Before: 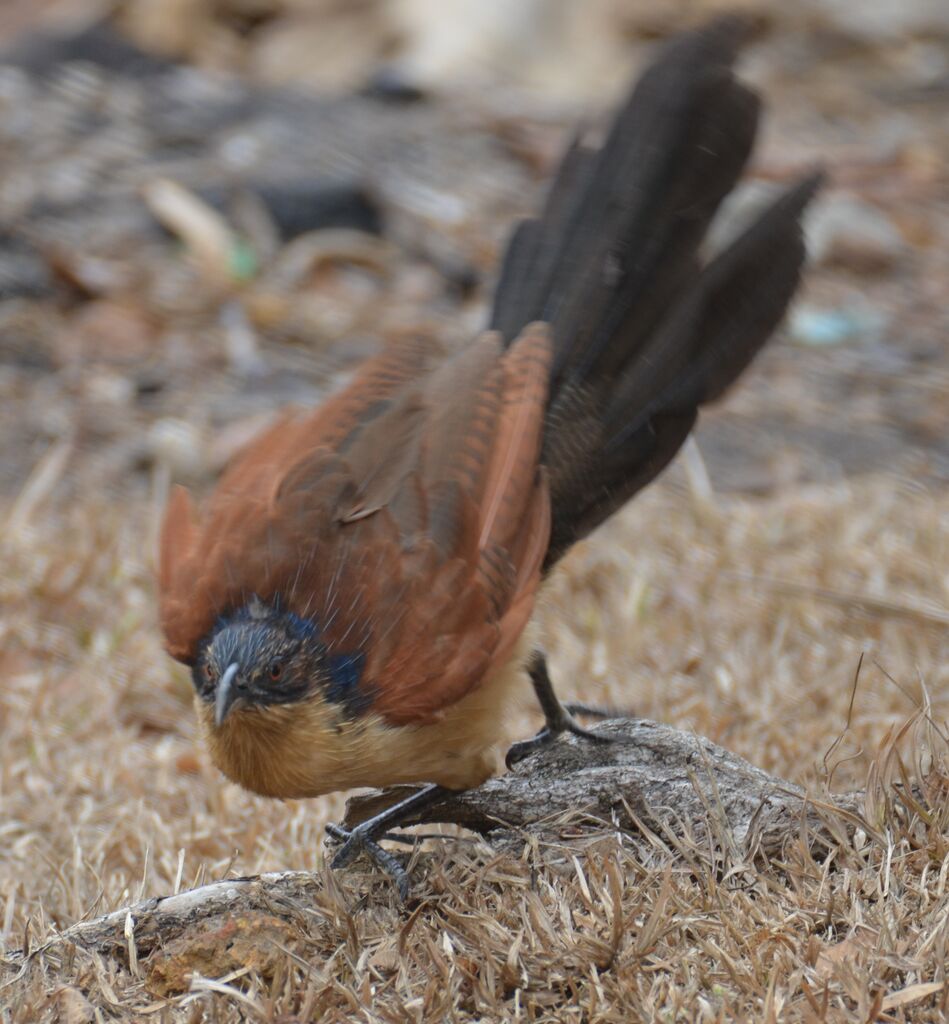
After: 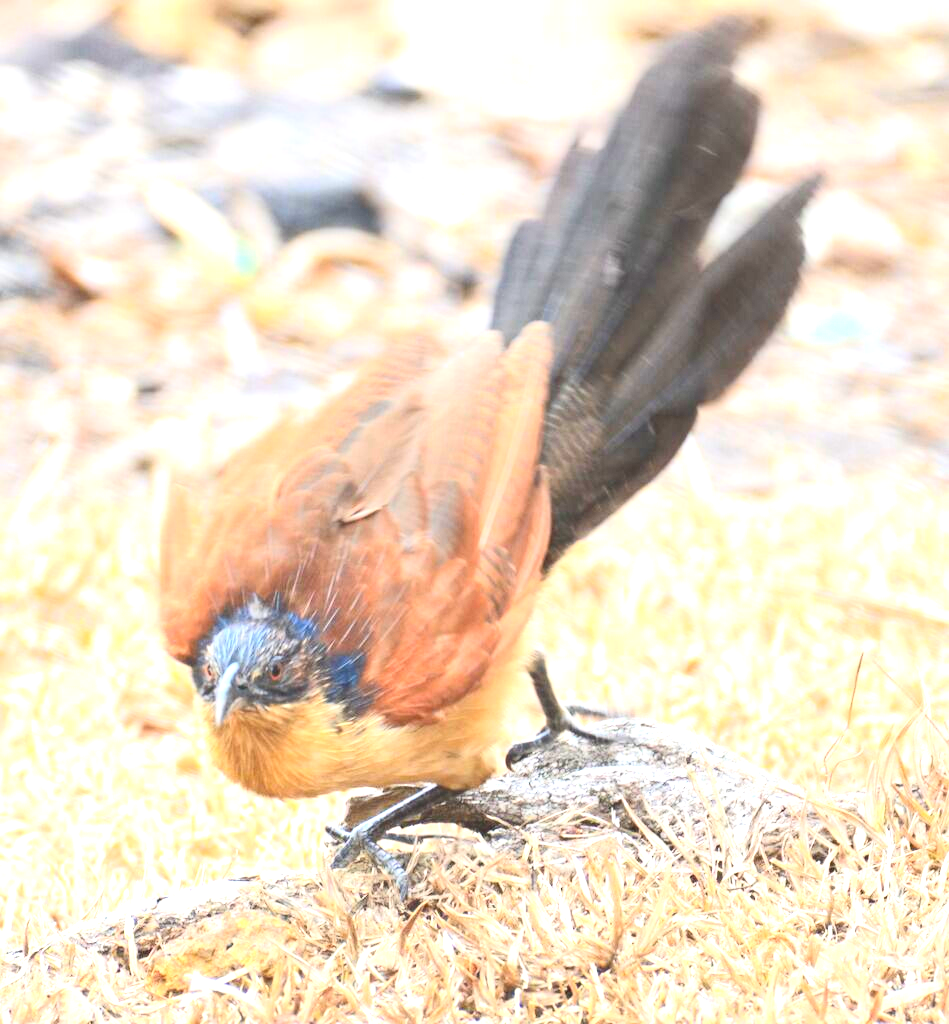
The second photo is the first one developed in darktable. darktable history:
exposure: black level correction 0, exposure 2.094 EV, compensate highlight preservation false
contrast brightness saturation: contrast 0.202, brightness 0.167, saturation 0.217
